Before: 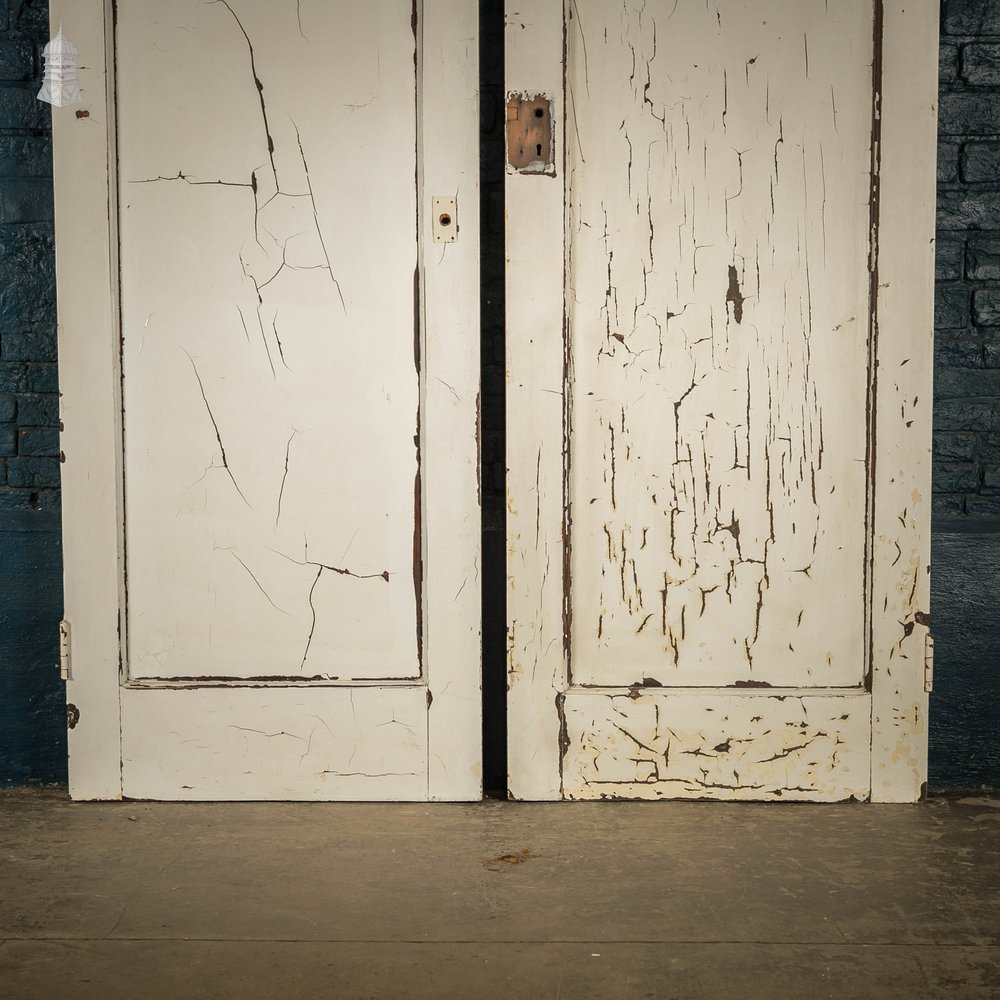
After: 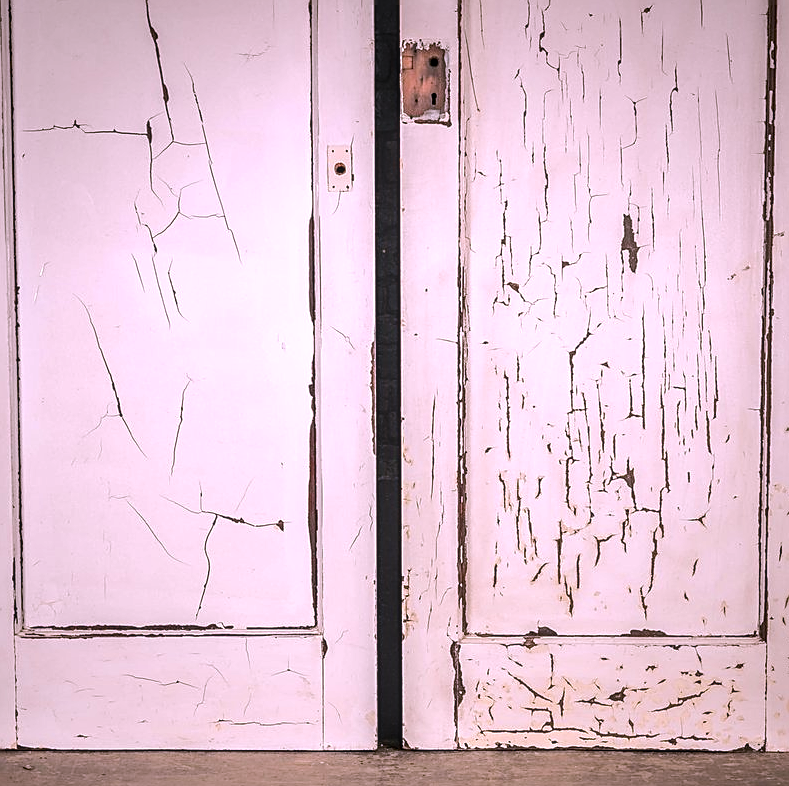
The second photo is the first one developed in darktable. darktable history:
color balance rgb: perceptual saturation grading › global saturation 0.376%, perceptual brilliance grading › mid-tones 10.002%, perceptual brilliance grading › shadows 14.353%, global vibrance 9.569%
crop and rotate: left 10.557%, top 5.154%, right 10.455%, bottom 16.208%
color correction: highlights a* 15.83, highlights b* -20.45
local contrast: on, module defaults
sharpen: on, module defaults
tone equalizer: -8 EV -0.389 EV, -7 EV -0.372 EV, -6 EV -0.322 EV, -5 EV -0.231 EV, -3 EV 0.197 EV, -2 EV 0.32 EV, -1 EV 0.392 EV, +0 EV 0.418 EV, edges refinement/feathering 500, mask exposure compensation -1.57 EV, preserve details no
